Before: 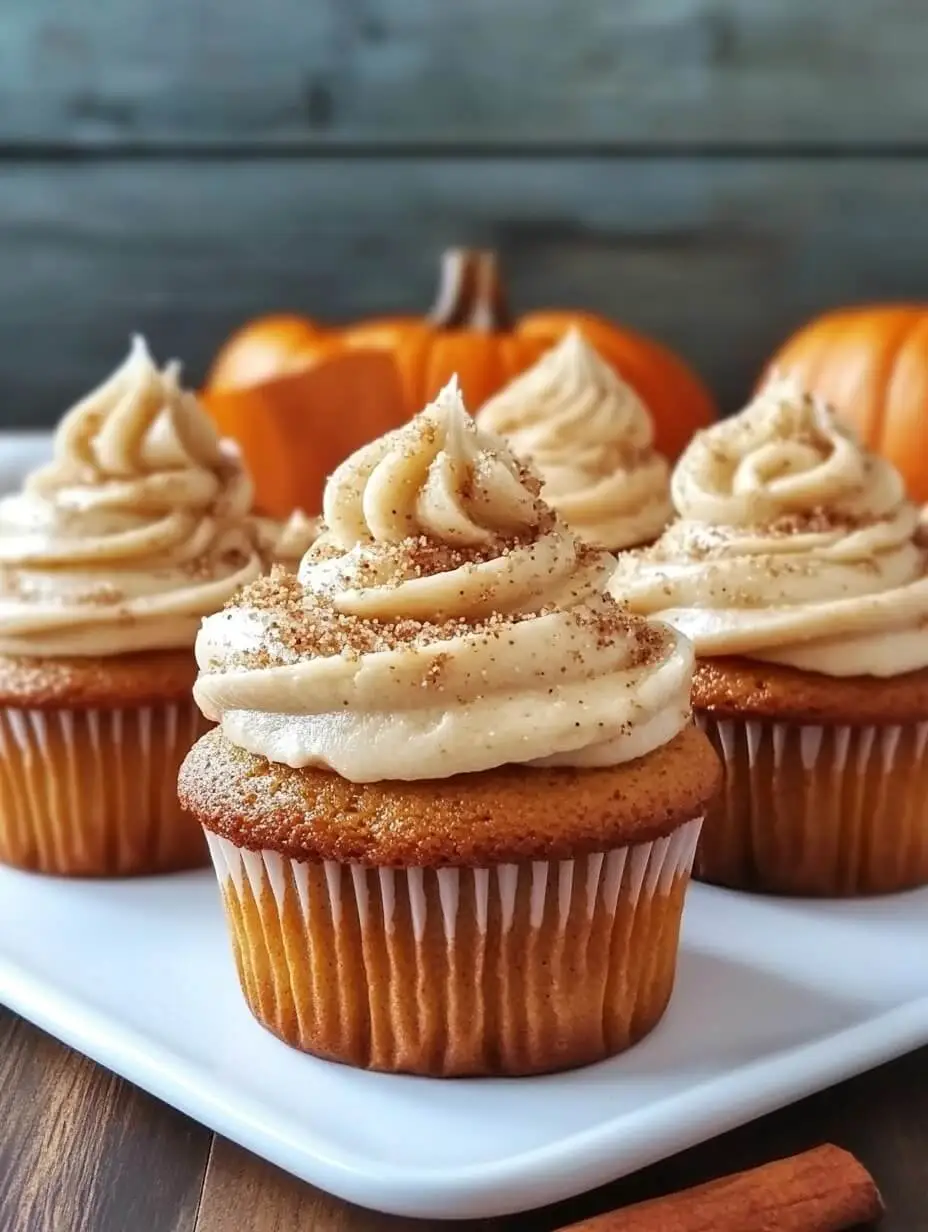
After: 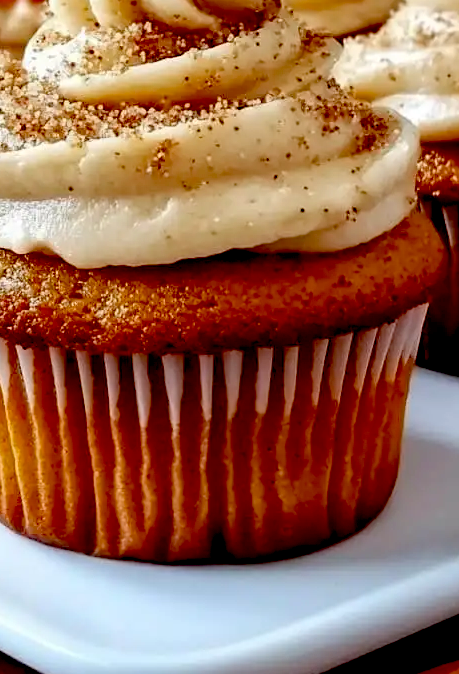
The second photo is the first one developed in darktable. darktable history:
exposure: black level correction 0.056, compensate highlight preservation false
crop: left 29.672%, top 41.786%, right 20.851%, bottom 3.487%
